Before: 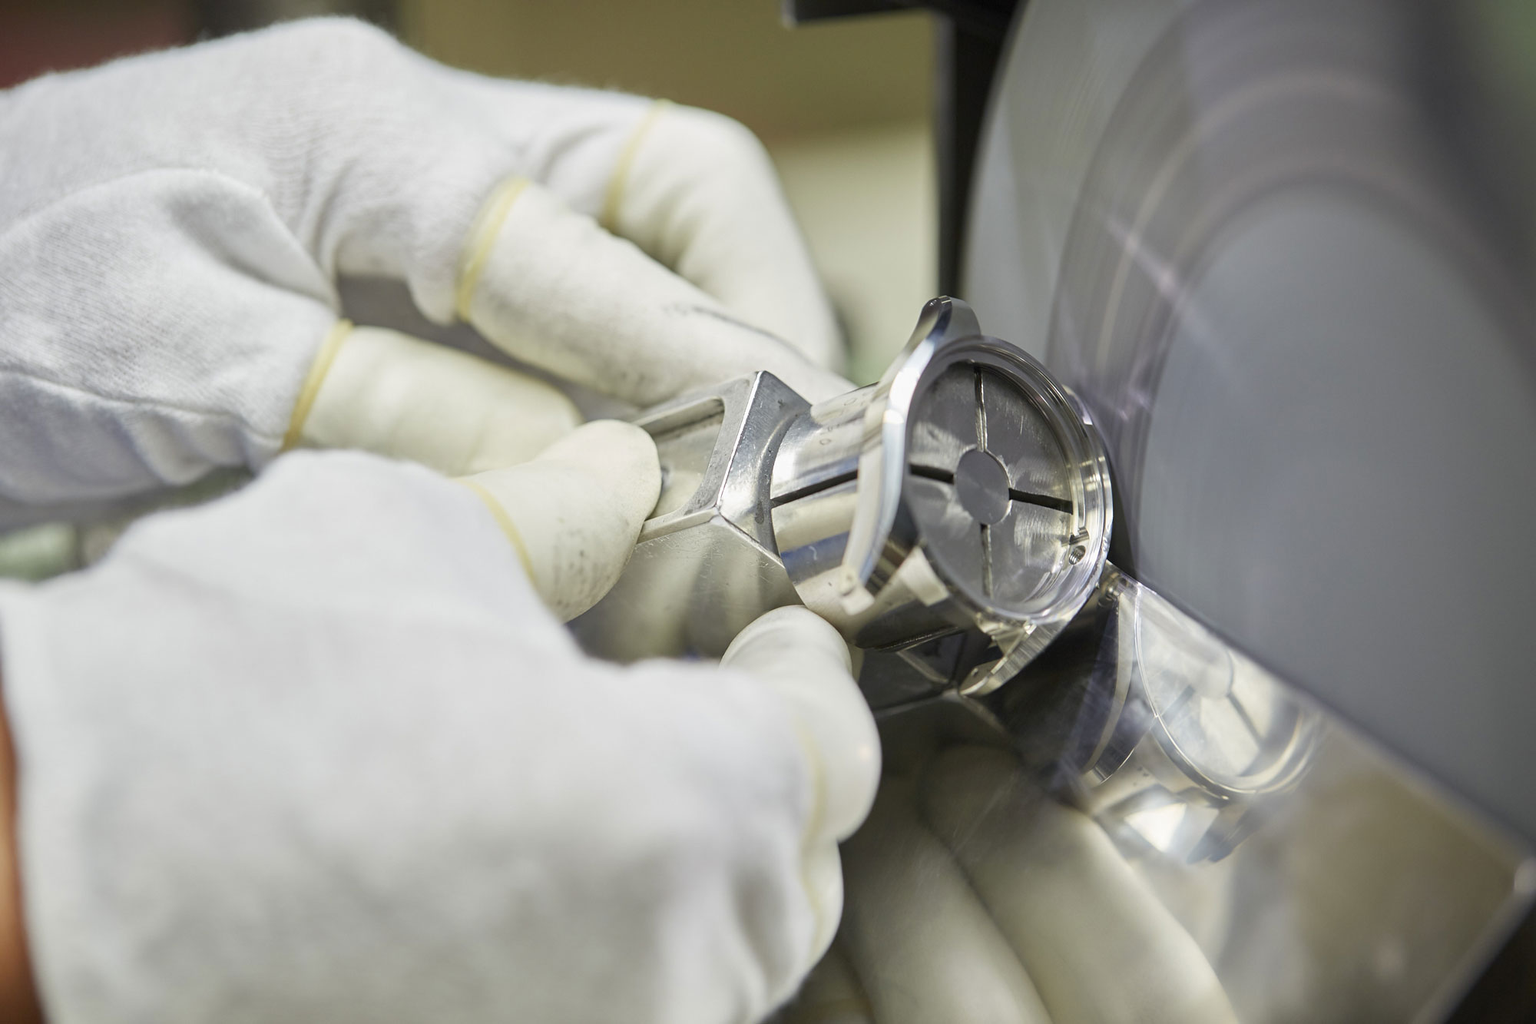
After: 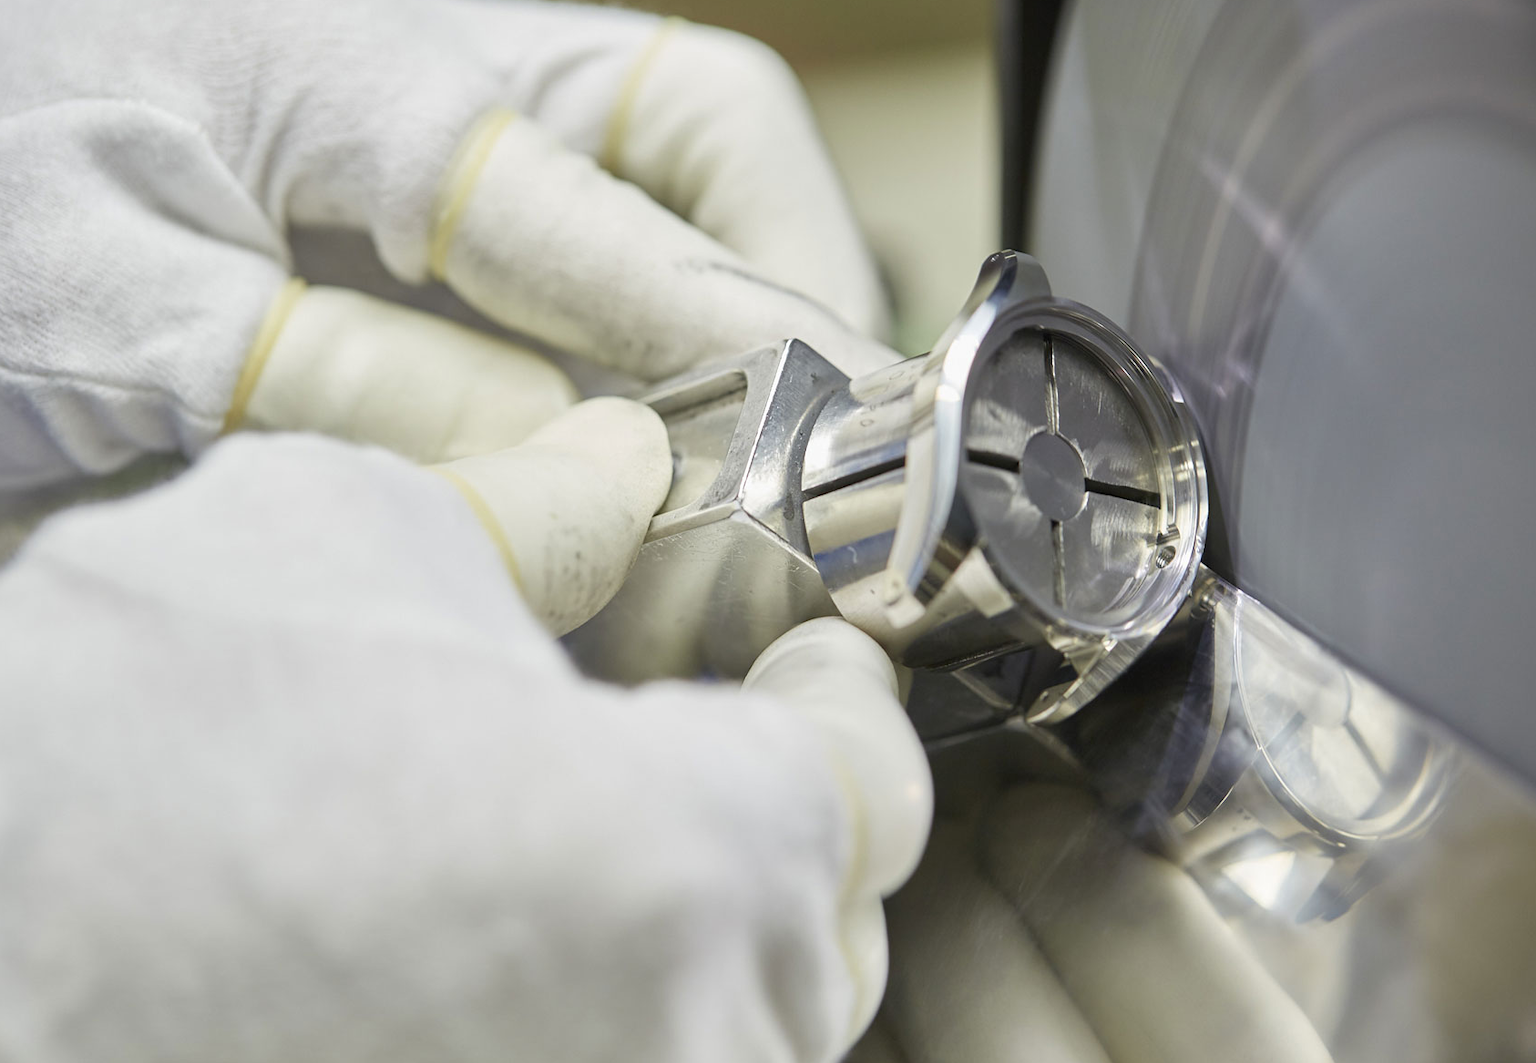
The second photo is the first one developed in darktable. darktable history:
crop: left 6.152%, top 8.35%, right 9.544%, bottom 4.045%
